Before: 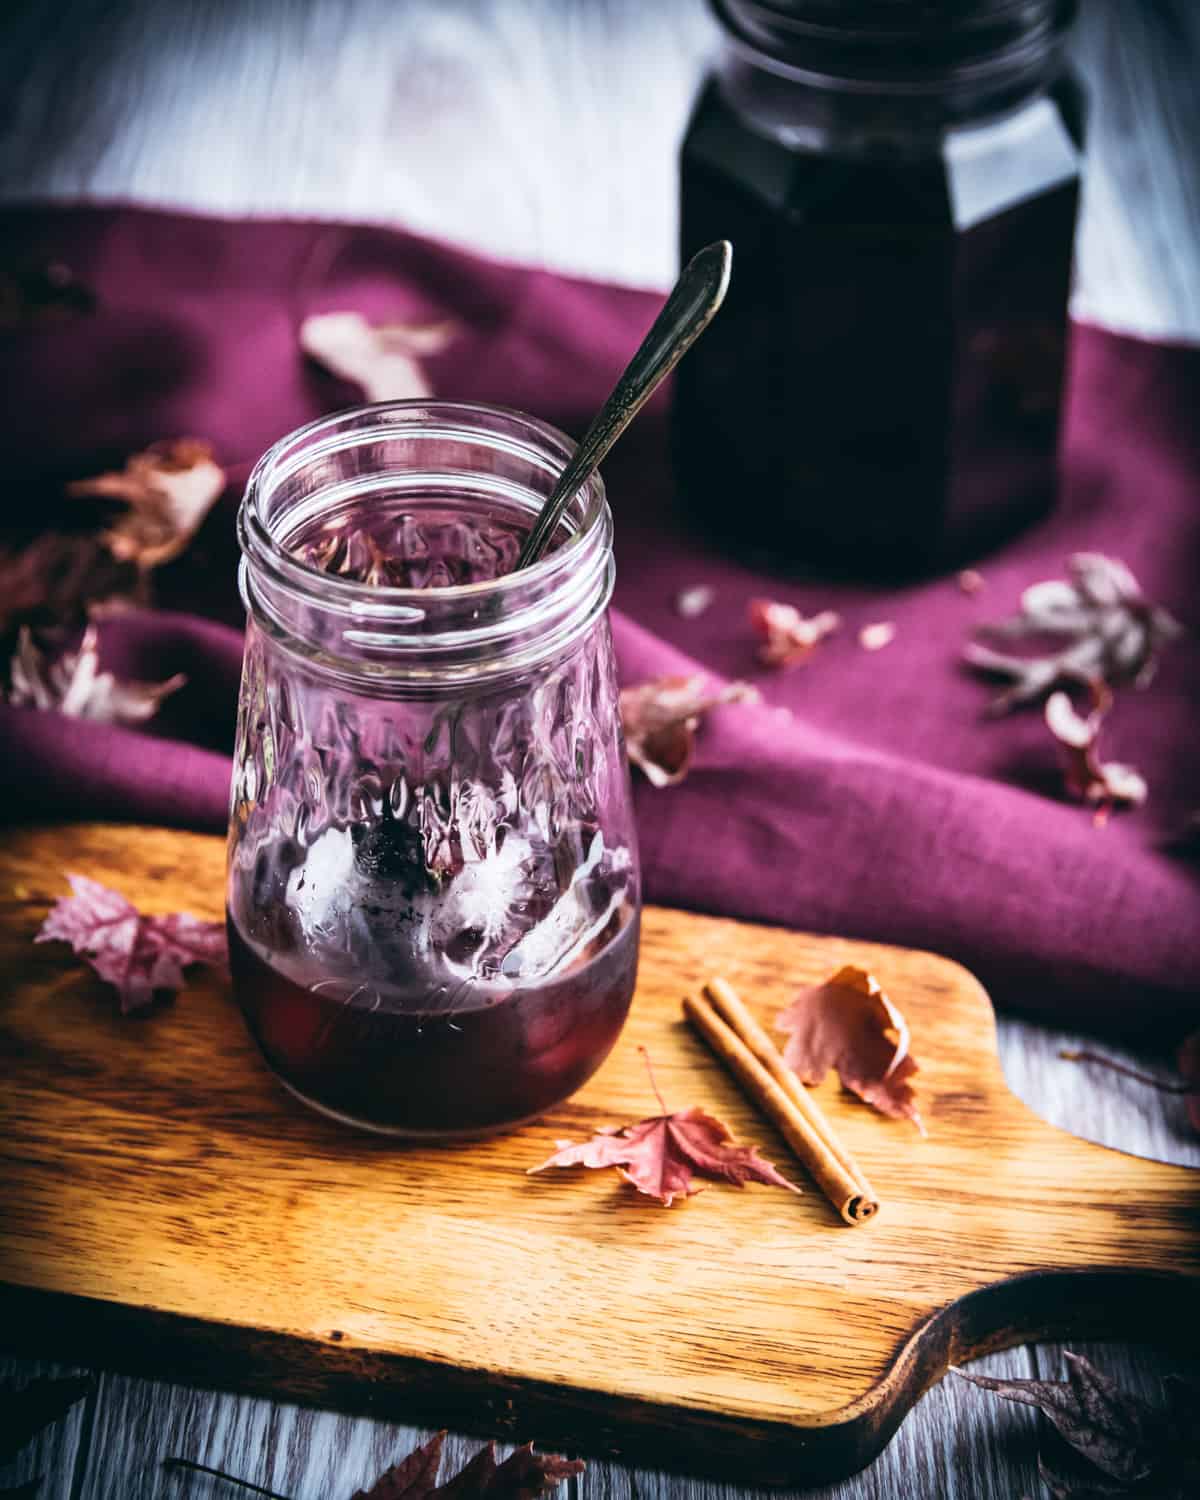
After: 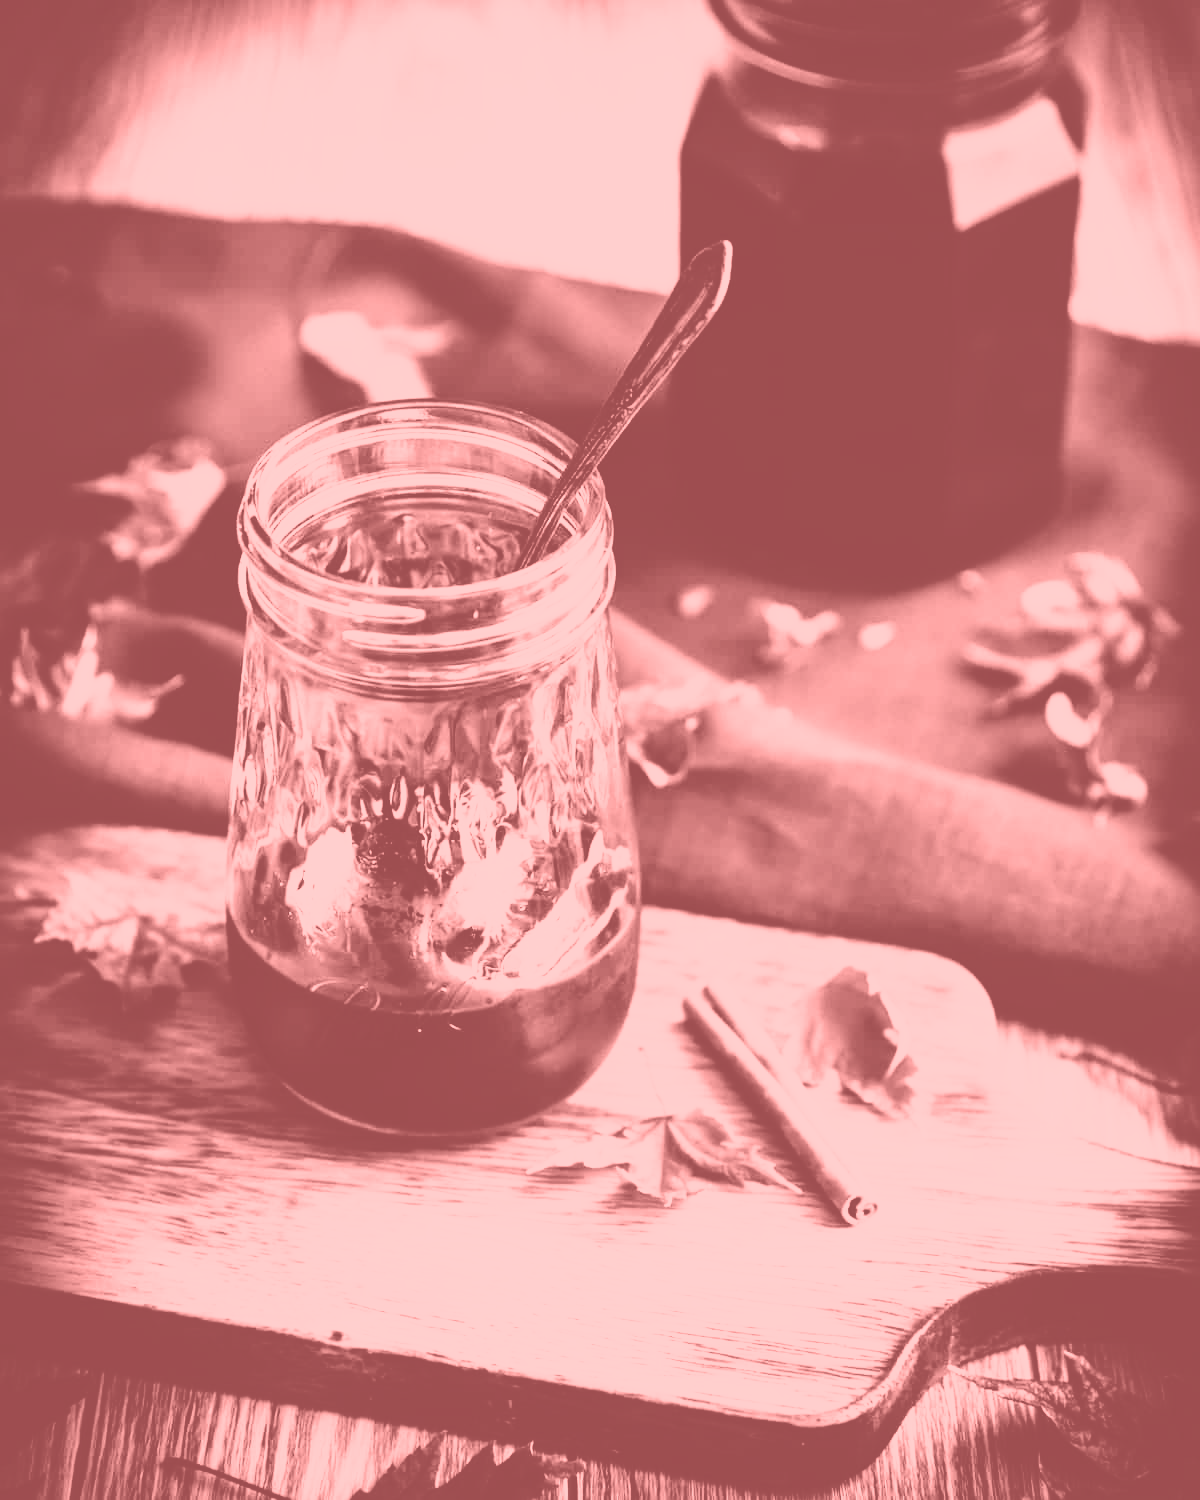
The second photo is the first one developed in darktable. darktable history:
tone curve: curves: ch0 [(0, 0) (0.003, 0.023) (0.011, 0.024) (0.025, 0.028) (0.044, 0.035) (0.069, 0.043) (0.1, 0.052) (0.136, 0.063) (0.177, 0.094) (0.224, 0.145) (0.277, 0.209) (0.335, 0.281) (0.399, 0.364) (0.468, 0.453) (0.543, 0.553) (0.623, 0.66) (0.709, 0.767) (0.801, 0.88) (0.898, 0.968) (1, 1)], preserve colors none
base curve: curves: ch0 [(0, 0) (0.028, 0.03) (0.121, 0.232) (0.46, 0.748) (0.859, 0.968) (1, 1)], preserve colors none
color correction: highlights a* -3.28, highlights b* -6.24, shadows a* 3.1, shadows b* 5.19
colorize: saturation 51%, source mix 50.67%, lightness 50.67%
rotate and perspective: automatic cropping off
